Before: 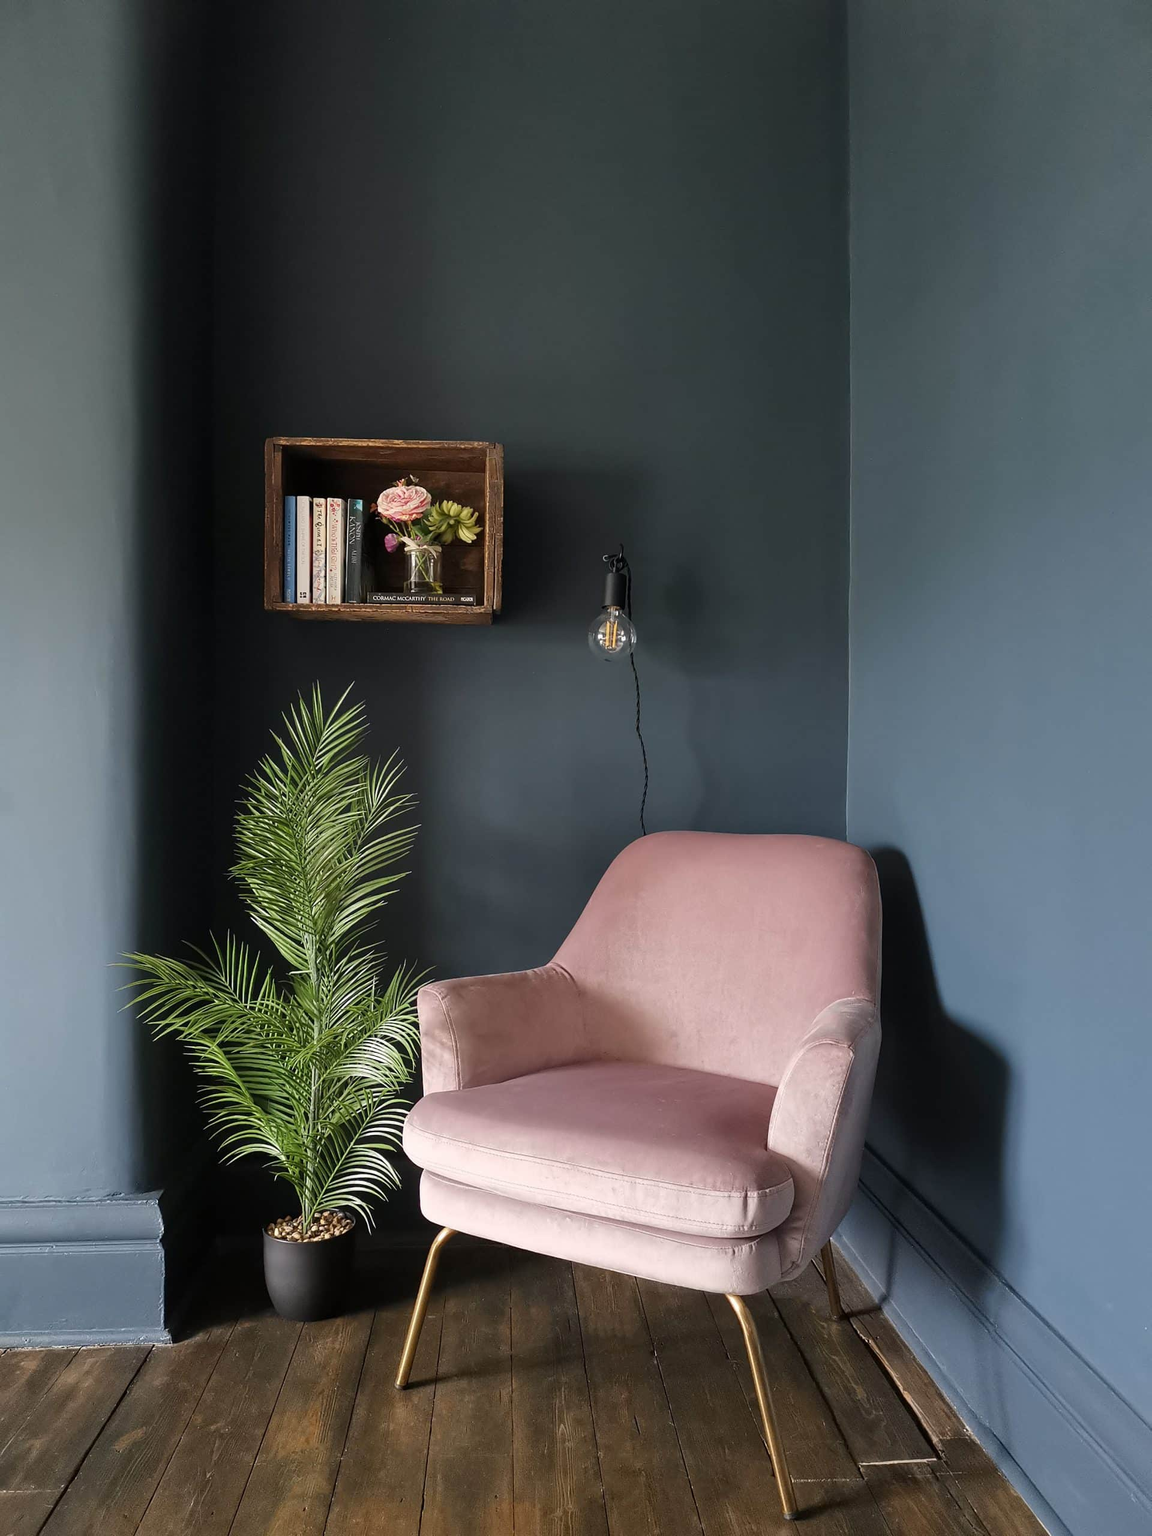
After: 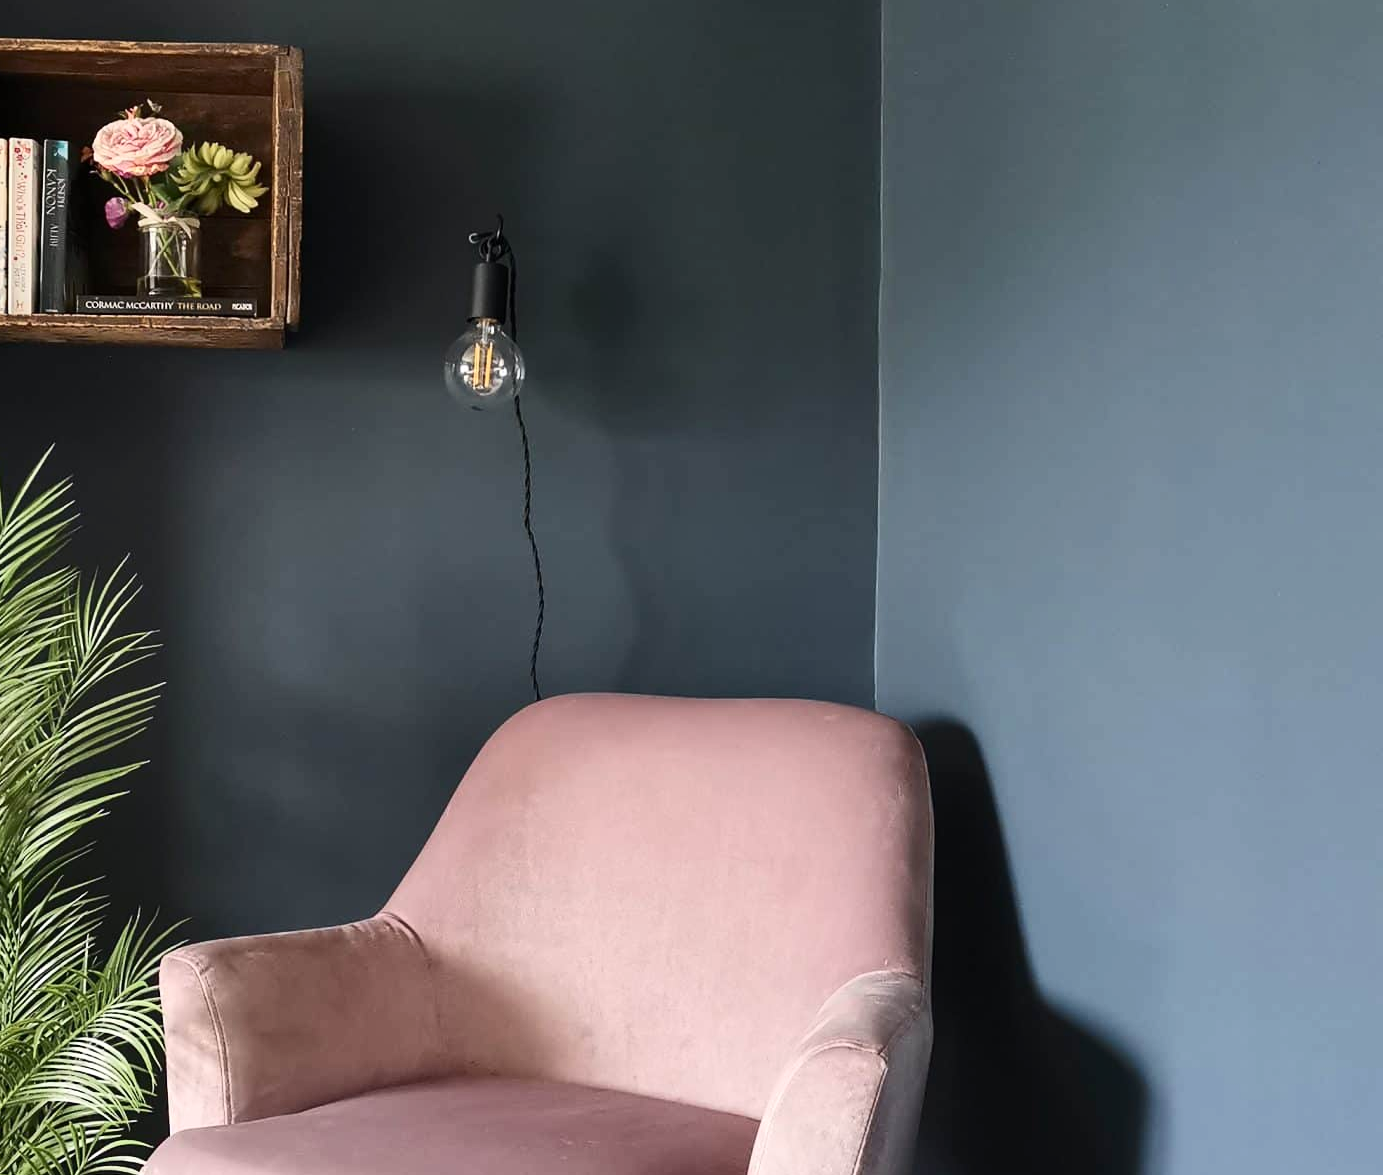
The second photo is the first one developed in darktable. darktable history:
crop and rotate: left 27.938%, top 27.046%, bottom 27.046%
contrast brightness saturation: contrast 0.24, brightness 0.09
